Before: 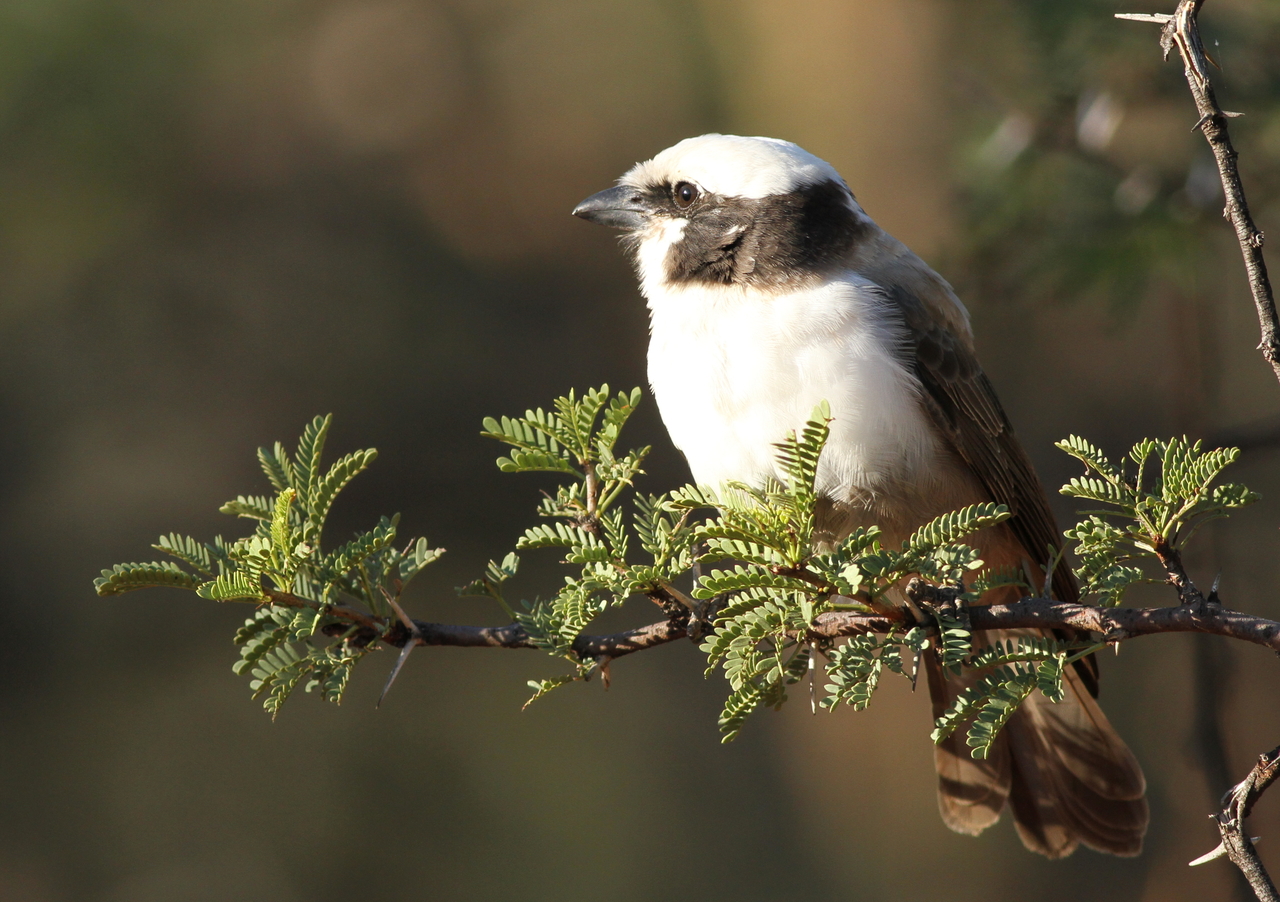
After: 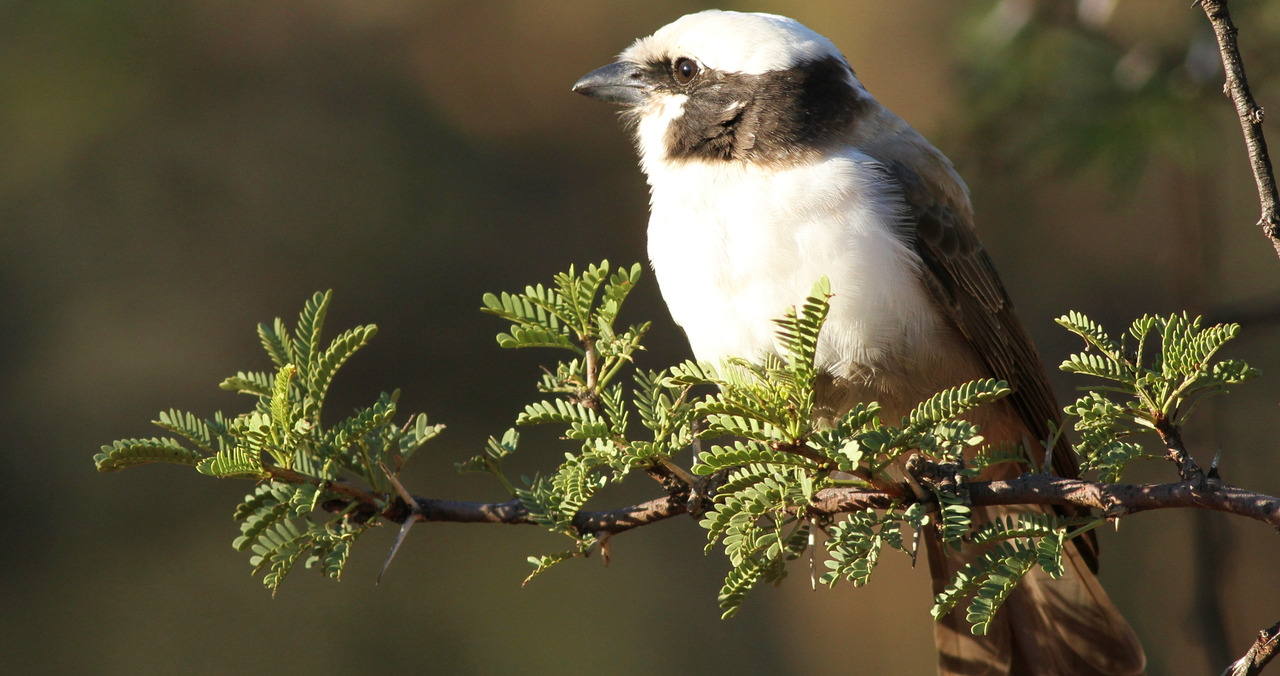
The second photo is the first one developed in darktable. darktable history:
velvia: on, module defaults
crop: top 13.819%, bottom 11.169%
